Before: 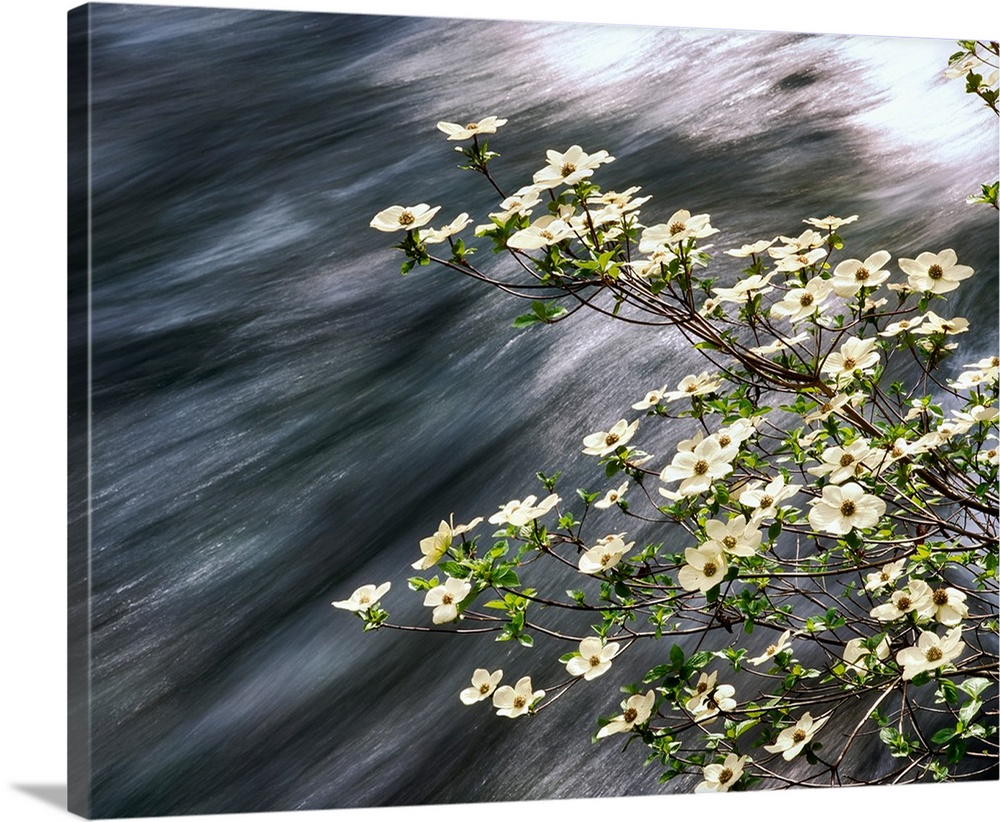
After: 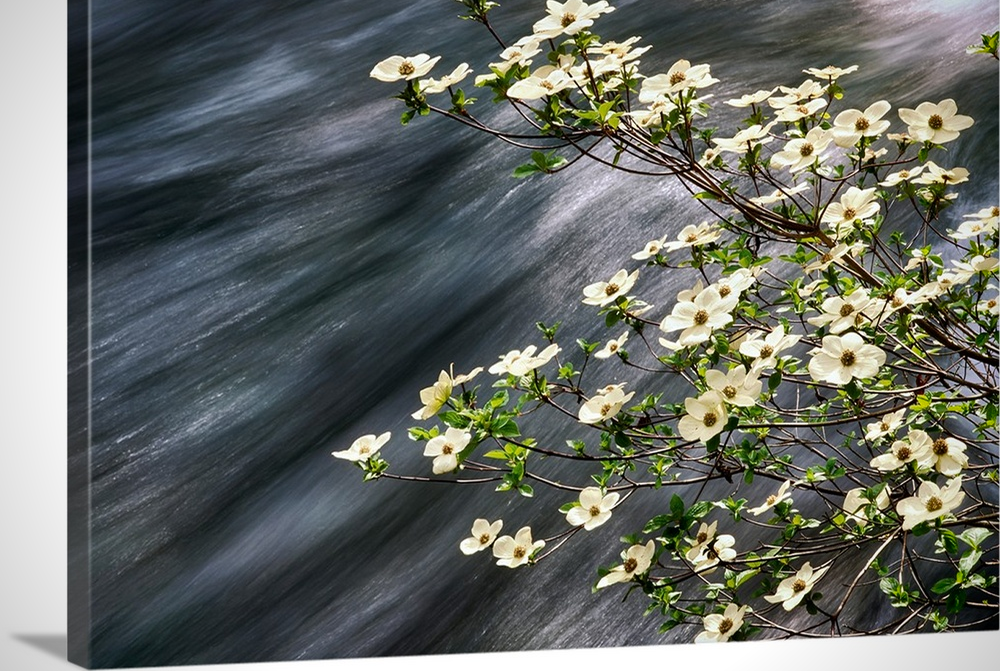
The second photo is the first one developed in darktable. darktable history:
vignetting: saturation 0.376
crop and rotate: top 18.305%
